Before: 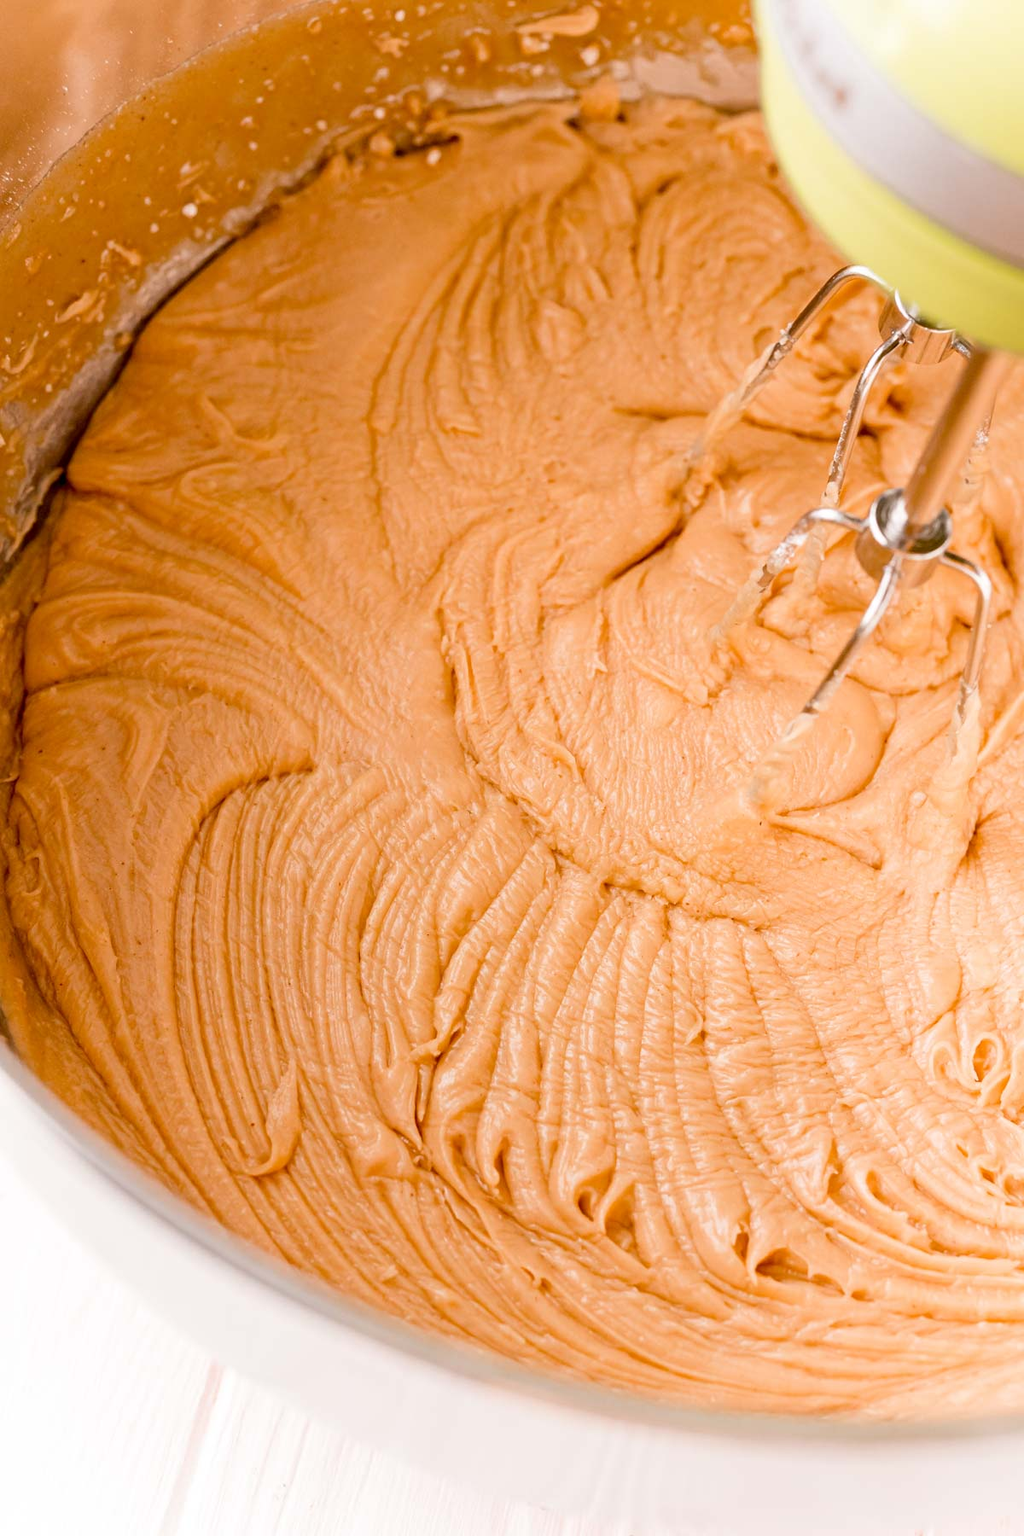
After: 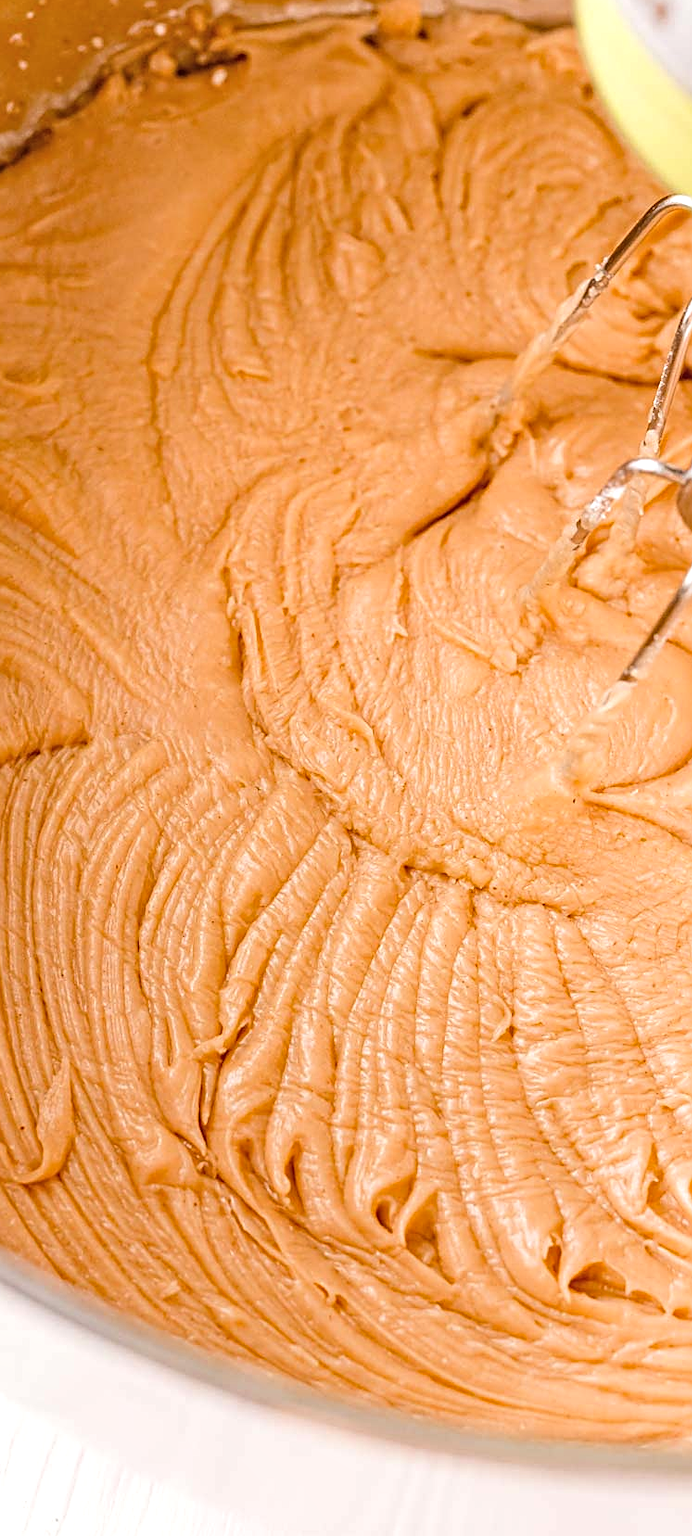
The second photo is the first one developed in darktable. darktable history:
exposure: black level correction -0.008, exposure 0.067 EV, compensate exposure bias true, compensate highlight preservation false
crop and rotate: left 22.737%, top 5.624%, right 14.984%, bottom 2.266%
local contrast: on, module defaults
sharpen: on, module defaults
haze removal: compatibility mode true, adaptive false
